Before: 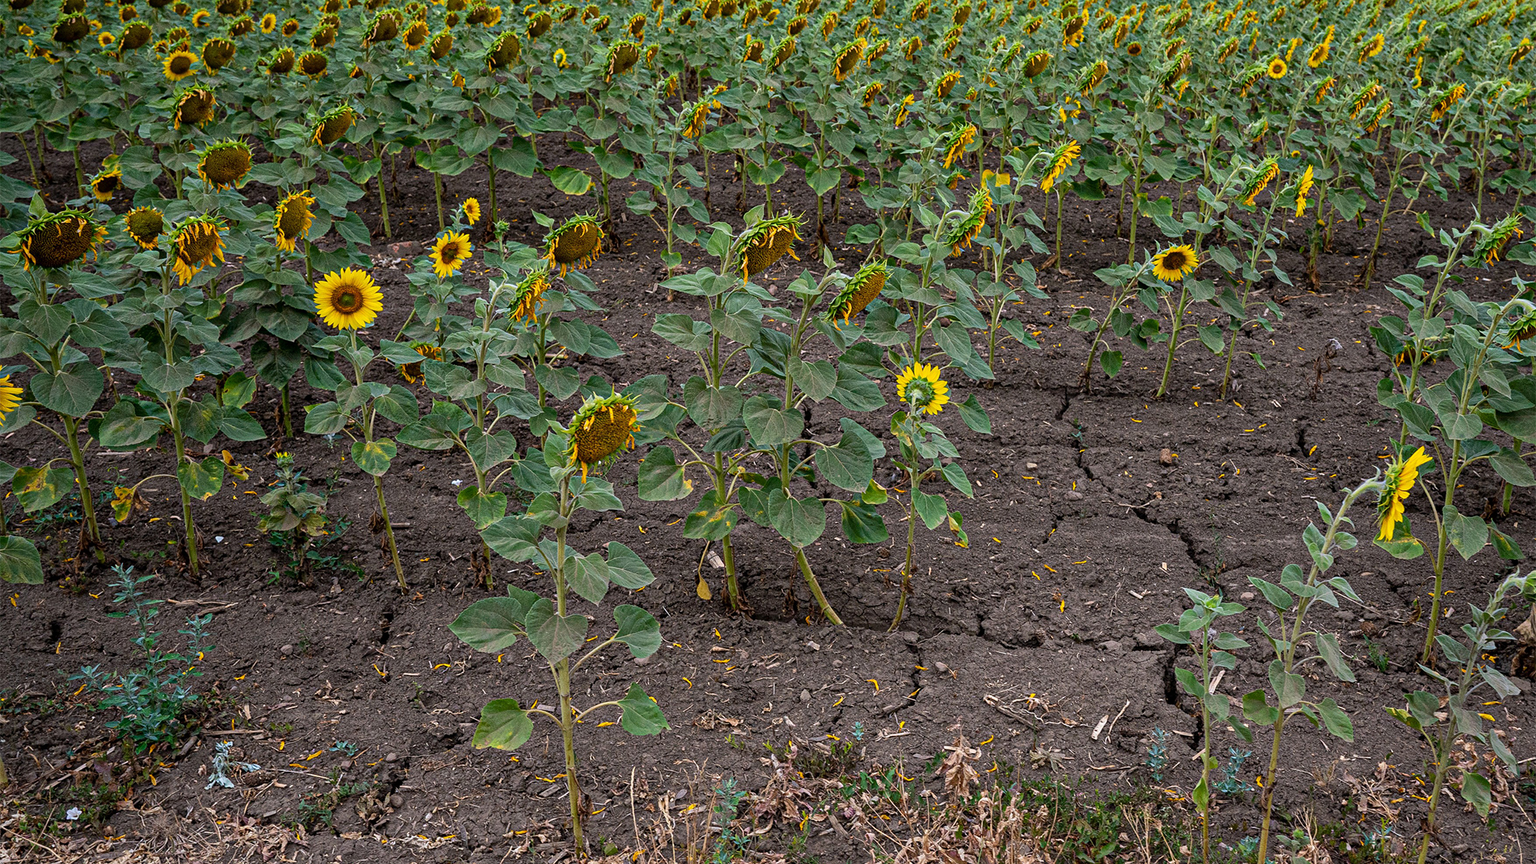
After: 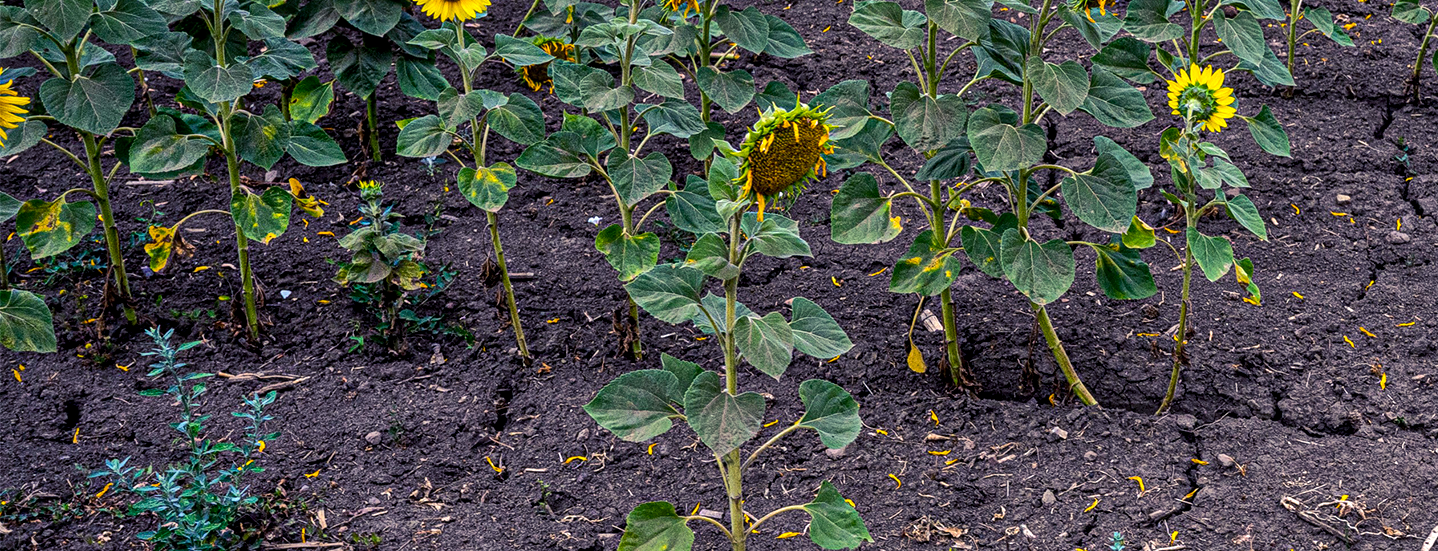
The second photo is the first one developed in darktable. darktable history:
color balance rgb: shadows lift › luminance -28.916%, shadows lift › chroma 15.097%, shadows lift › hue 270.11°, linear chroma grading › global chroma 25.209%, perceptual saturation grading › global saturation 0.034%, perceptual brilliance grading › global brilliance 15.791%, perceptual brilliance grading › shadows -35.314%
crop: top 36.287%, right 28.056%, bottom 14.702%
exposure: exposure -0.183 EV, compensate highlight preservation false
local contrast: detail 130%
shadows and highlights: low approximation 0.01, soften with gaussian
